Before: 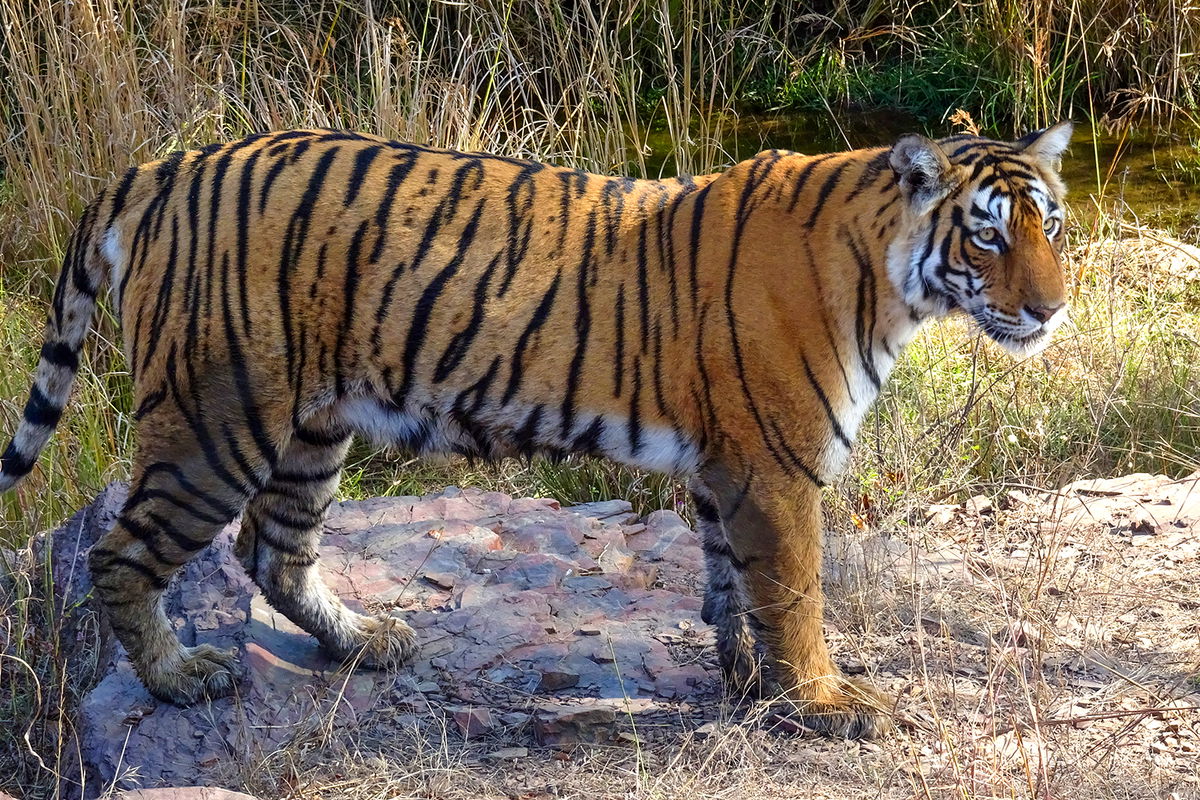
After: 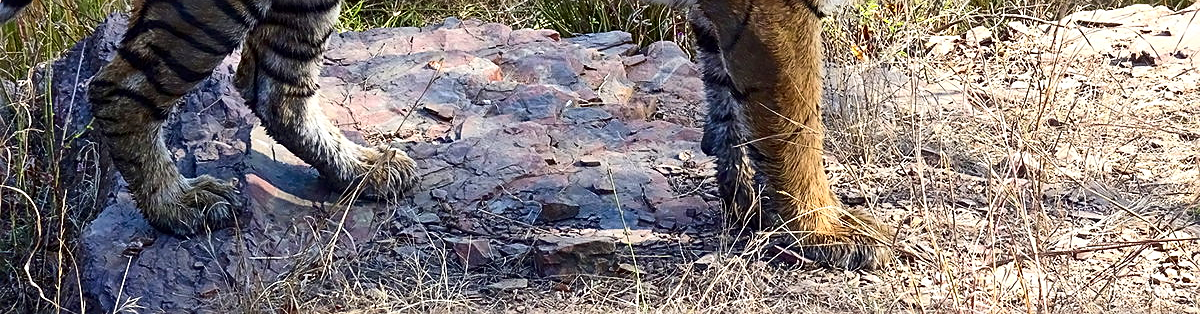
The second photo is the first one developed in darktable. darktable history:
sharpen: on, module defaults
contrast brightness saturation: contrast 0.22
tone equalizer: on, module defaults
crop and rotate: top 58.832%, bottom 1.891%
